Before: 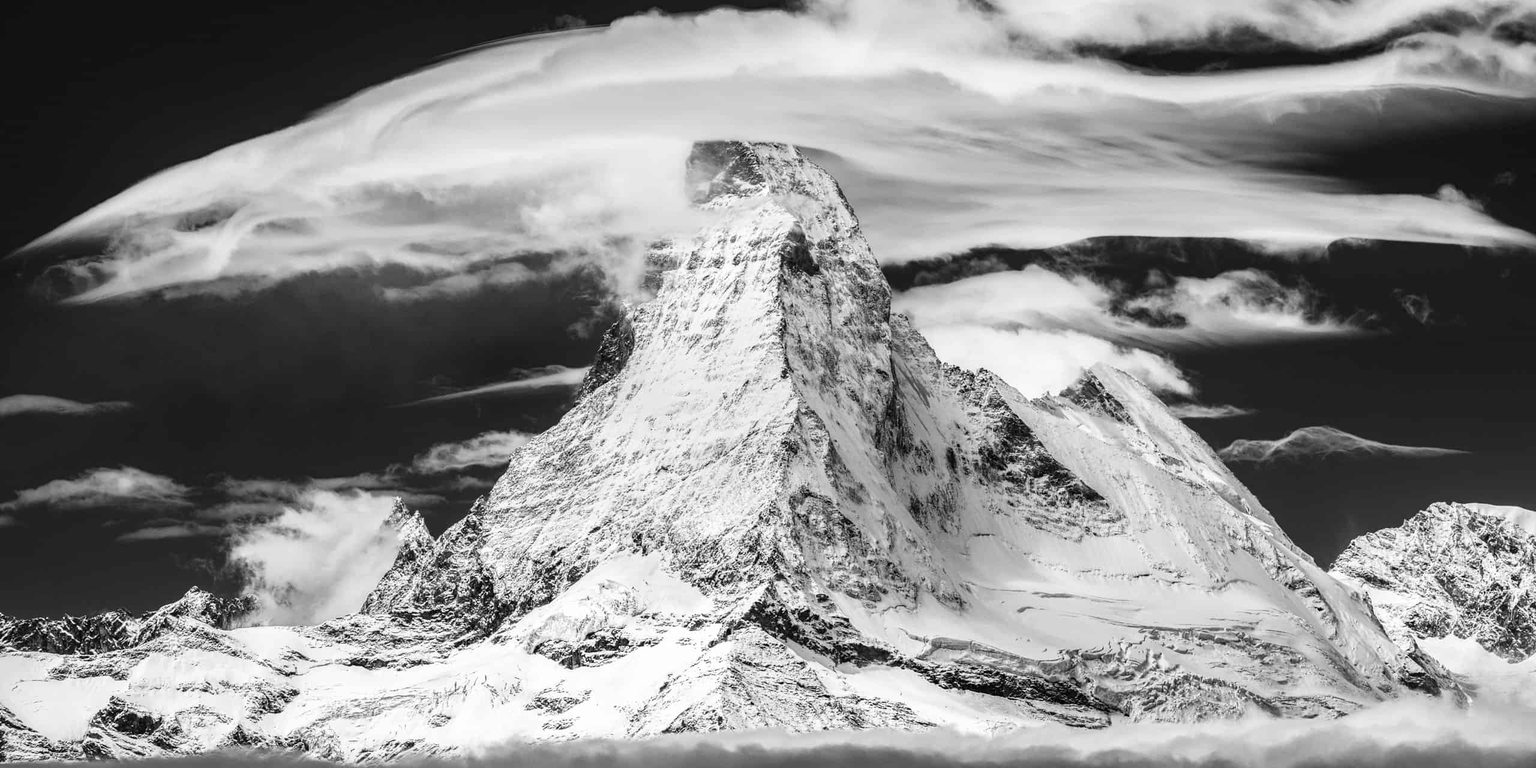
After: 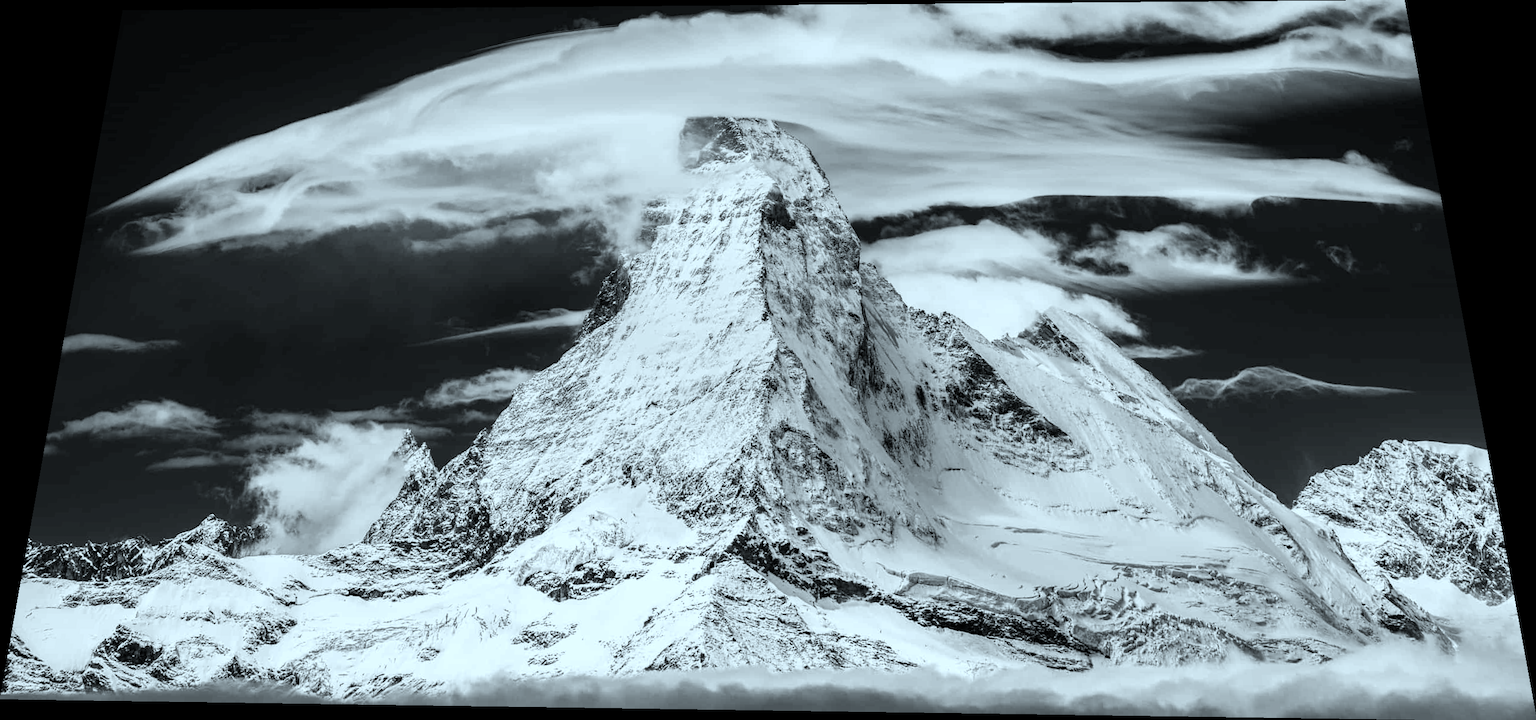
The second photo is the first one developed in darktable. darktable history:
rotate and perspective: rotation 0.128°, lens shift (vertical) -0.181, lens shift (horizontal) -0.044, shear 0.001, automatic cropping off
white balance: red 0.925, blue 1.046
